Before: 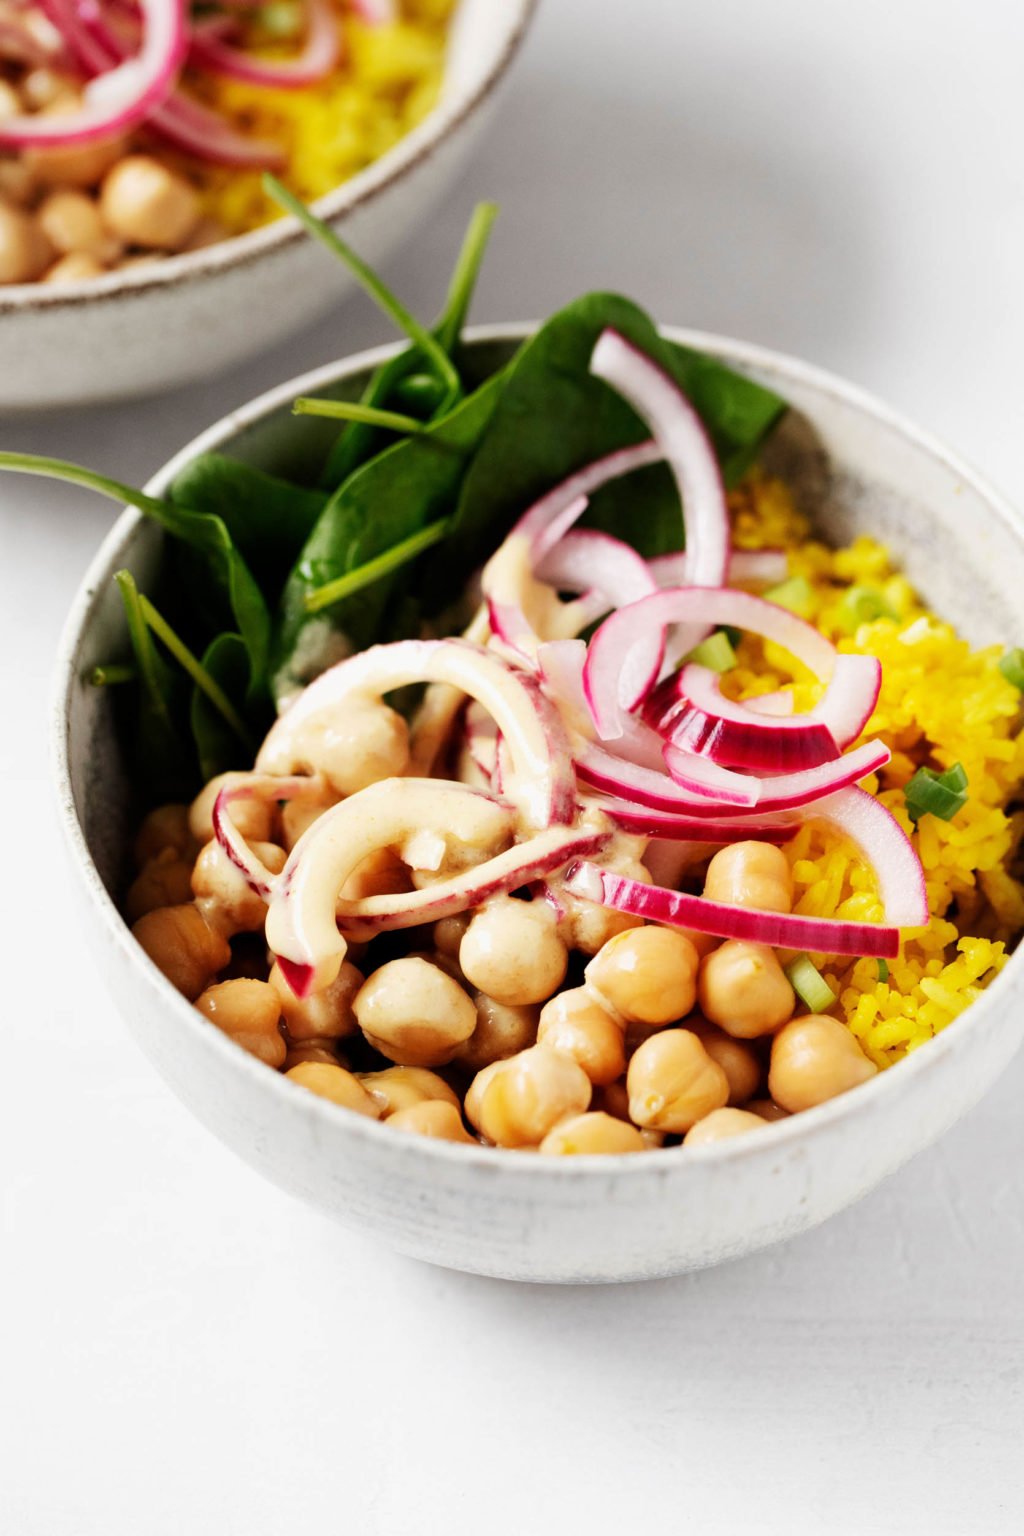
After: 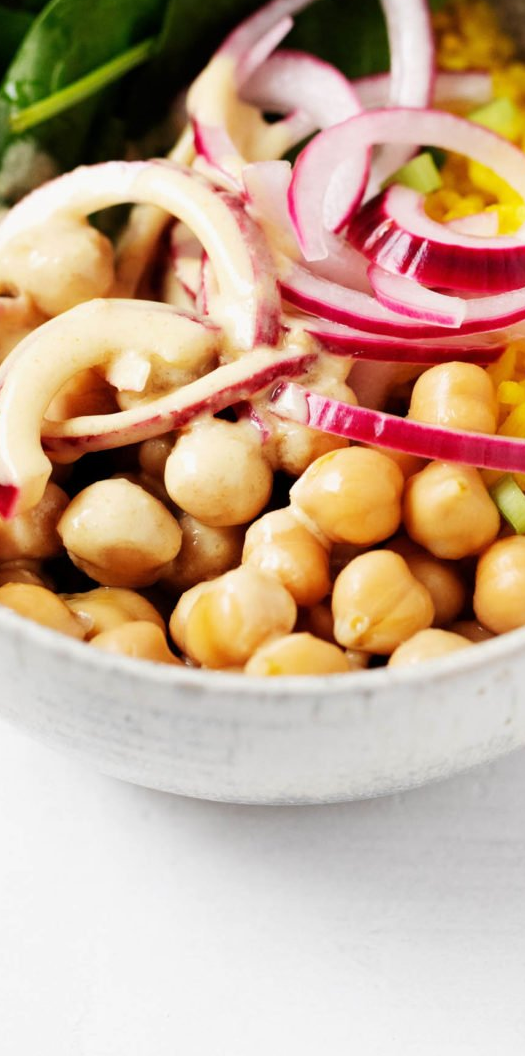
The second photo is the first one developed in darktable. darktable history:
crop and rotate: left 28.861%, top 31.244%, right 19.822%
